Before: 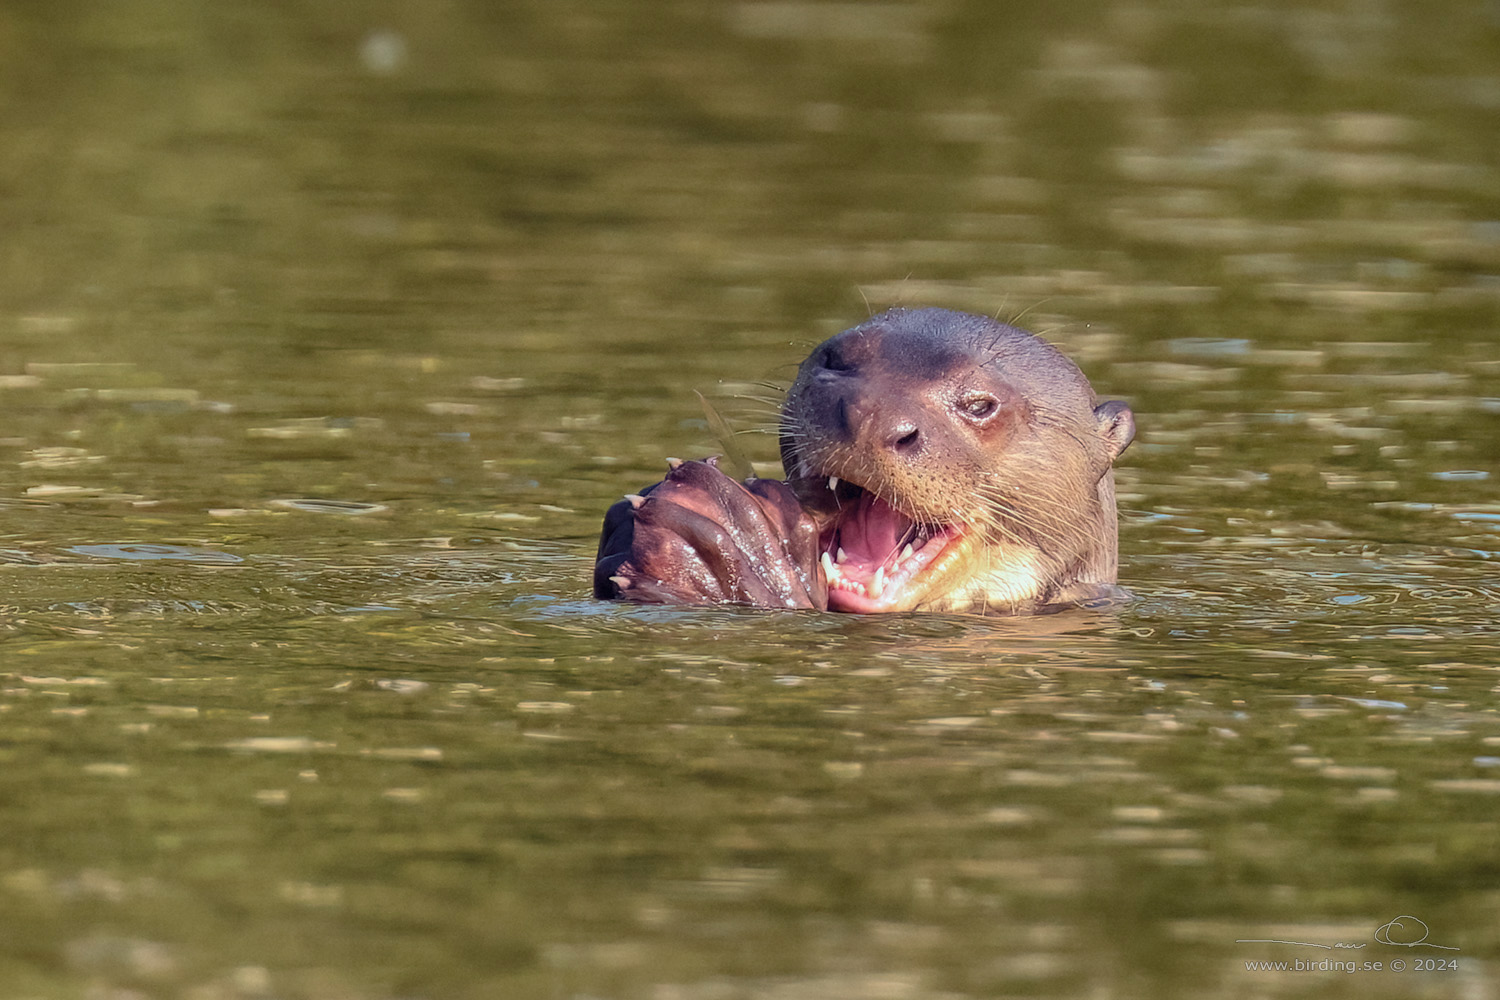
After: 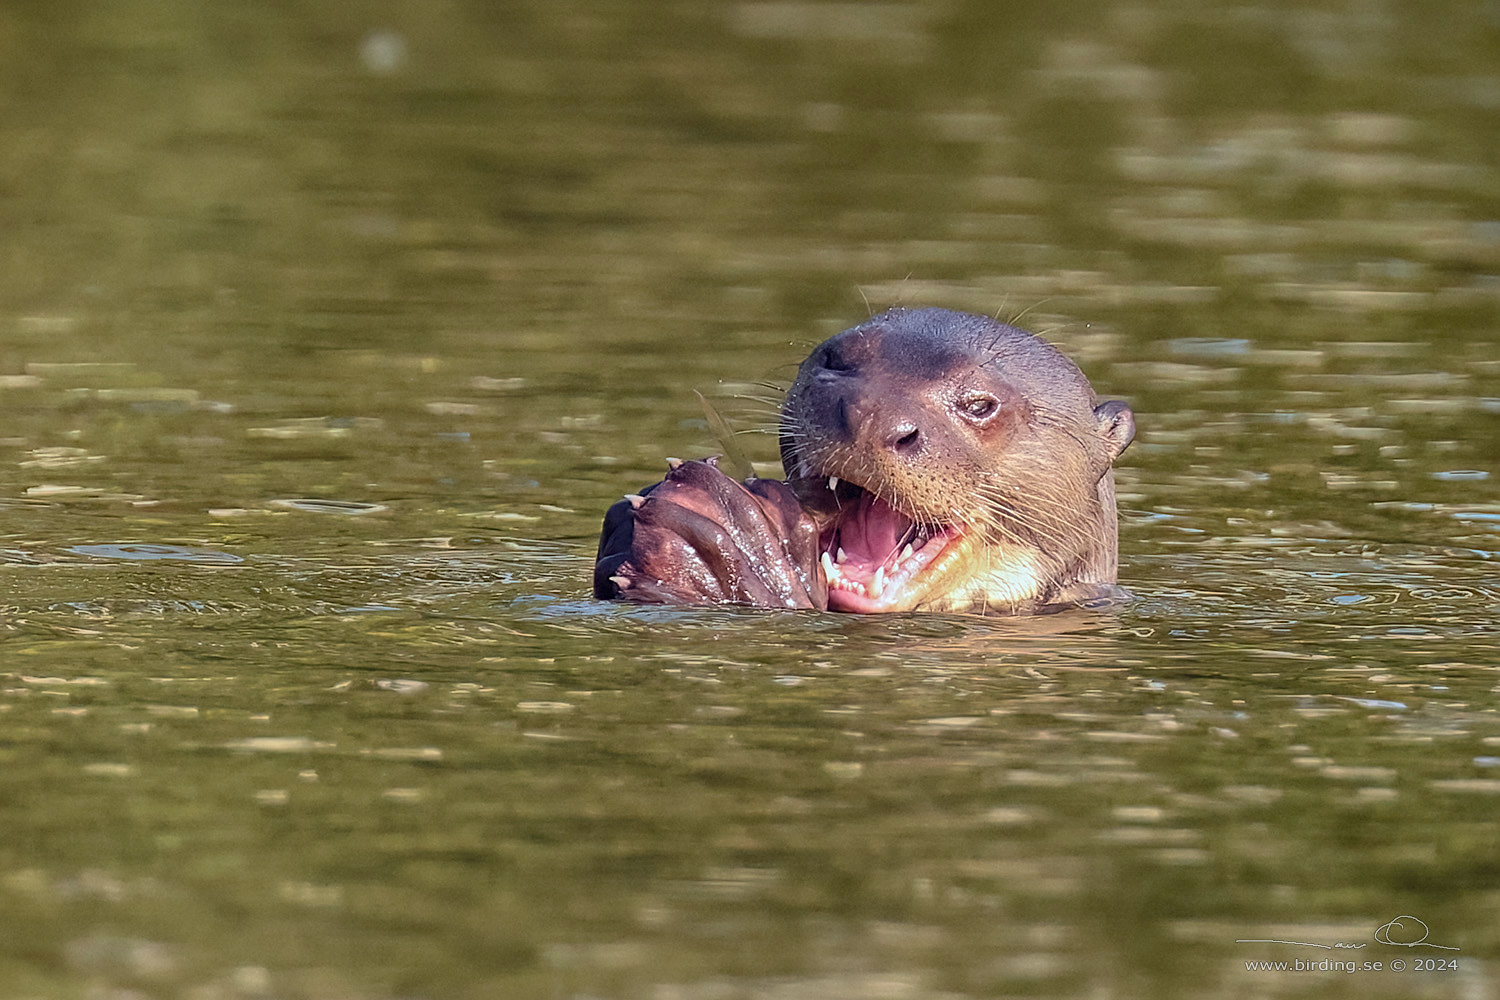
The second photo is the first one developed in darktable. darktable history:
sharpen: on, module defaults
white balance: red 0.983, blue 1.036
